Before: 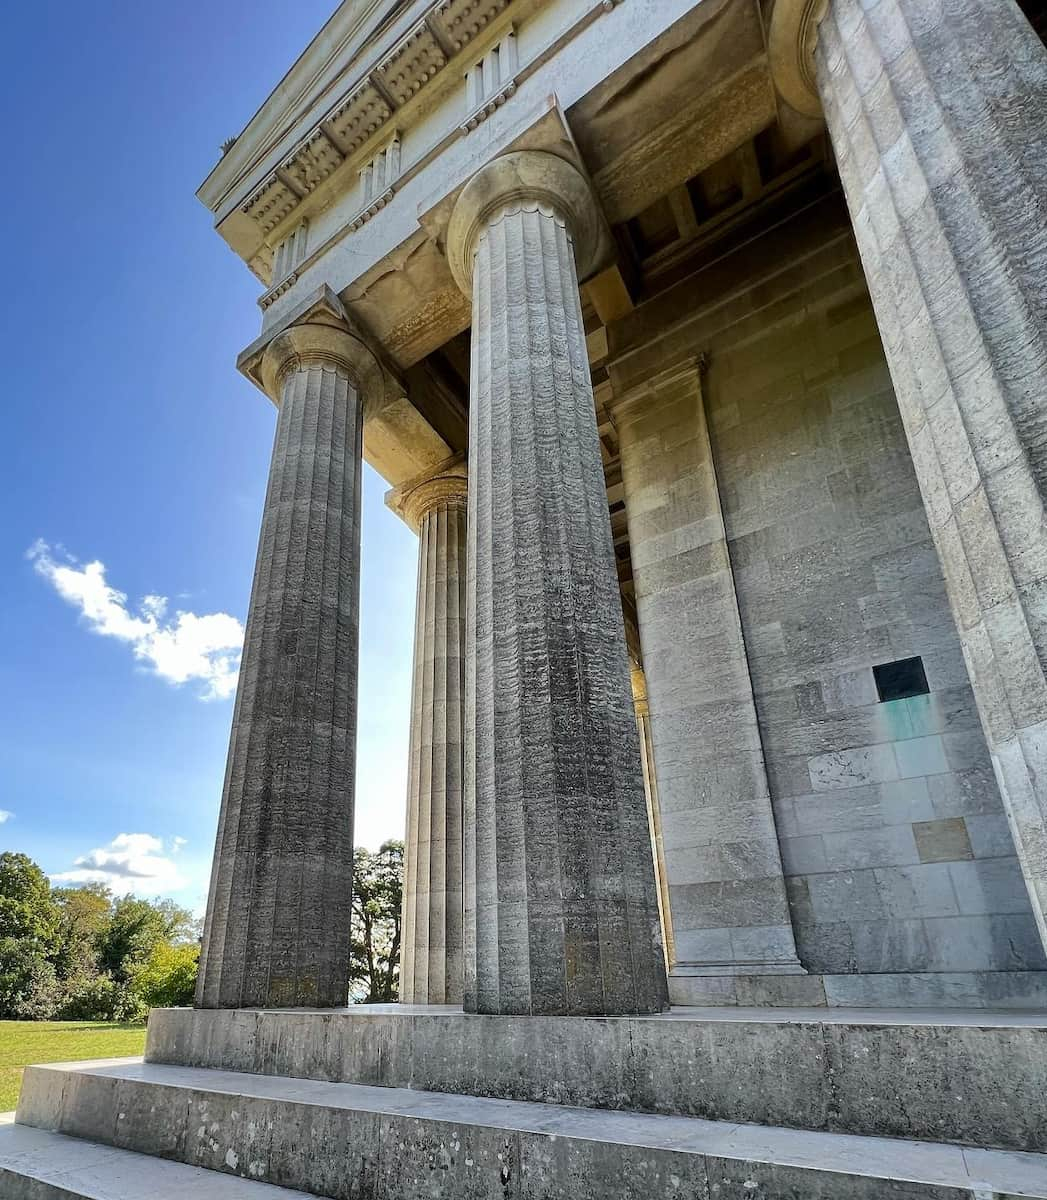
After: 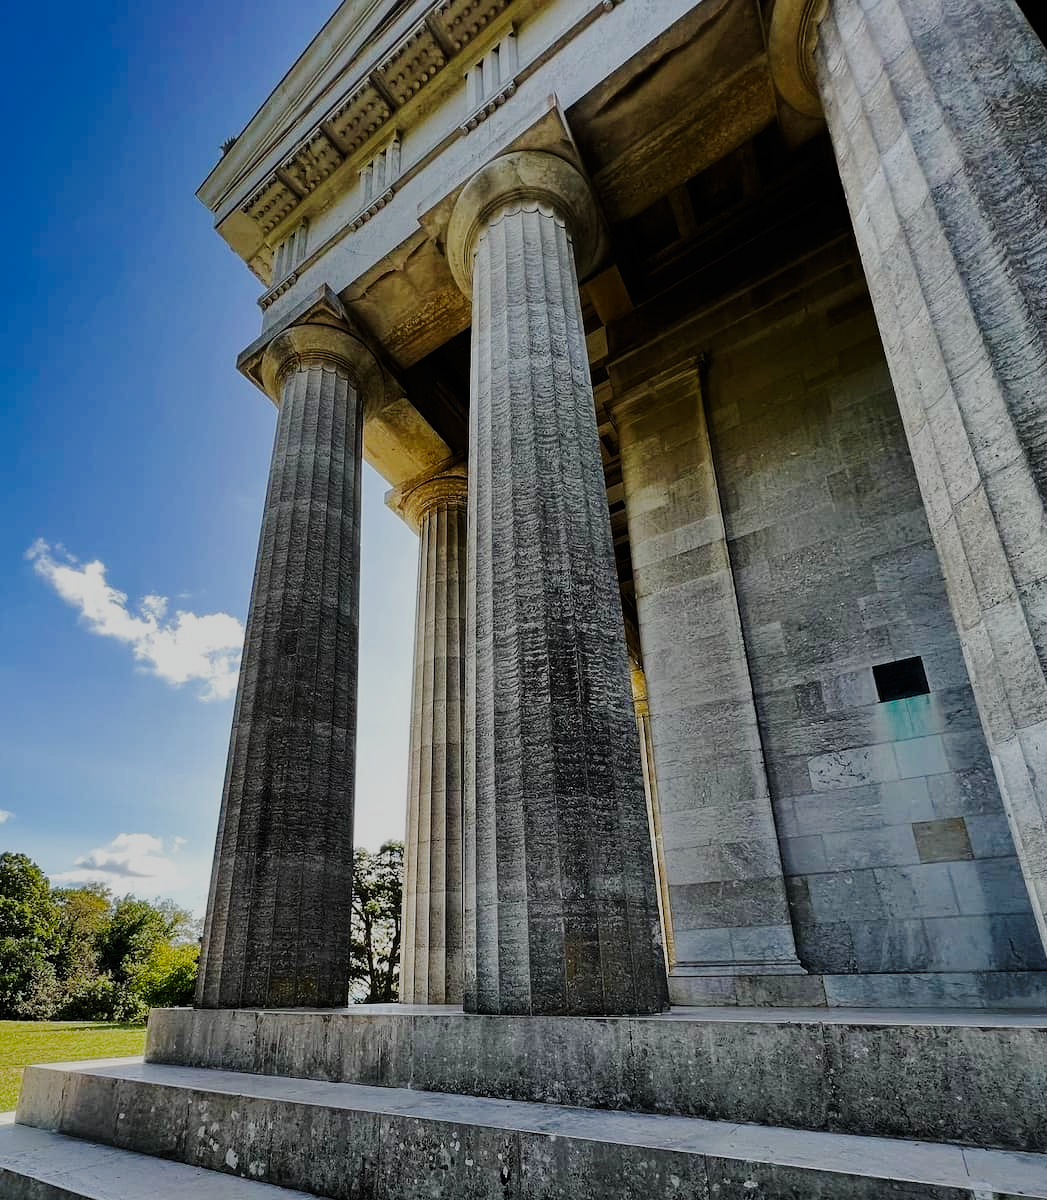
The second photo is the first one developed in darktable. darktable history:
filmic rgb: black relative exposure -7.65 EV, white relative exposure 4.56 EV, hardness 3.61, add noise in highlights 0, preserve chrominance no, color science v3 (2019), use custom middle-gray values true, contrast in highlights soft
tone curve: curves: ch0 [(0, 0) (0.003, 0.006) (0.011, 0.007) (0.025, 0.01) (0.044, 0.015) (0.069, 0.023) (0.1, 0.031) (0.136, 0.045) (0.177, 0.066) (0.224, 0.098) (0.277, 0.139) (0.335, 0.194) (0.399, 0.254) (0.468, 0.346) (0.543, 0.45) (0.623, 0.56) (0.709, 0.667) (0.801, 0.78) (0.898, 0.891) (1, 1)], preserve colors none
